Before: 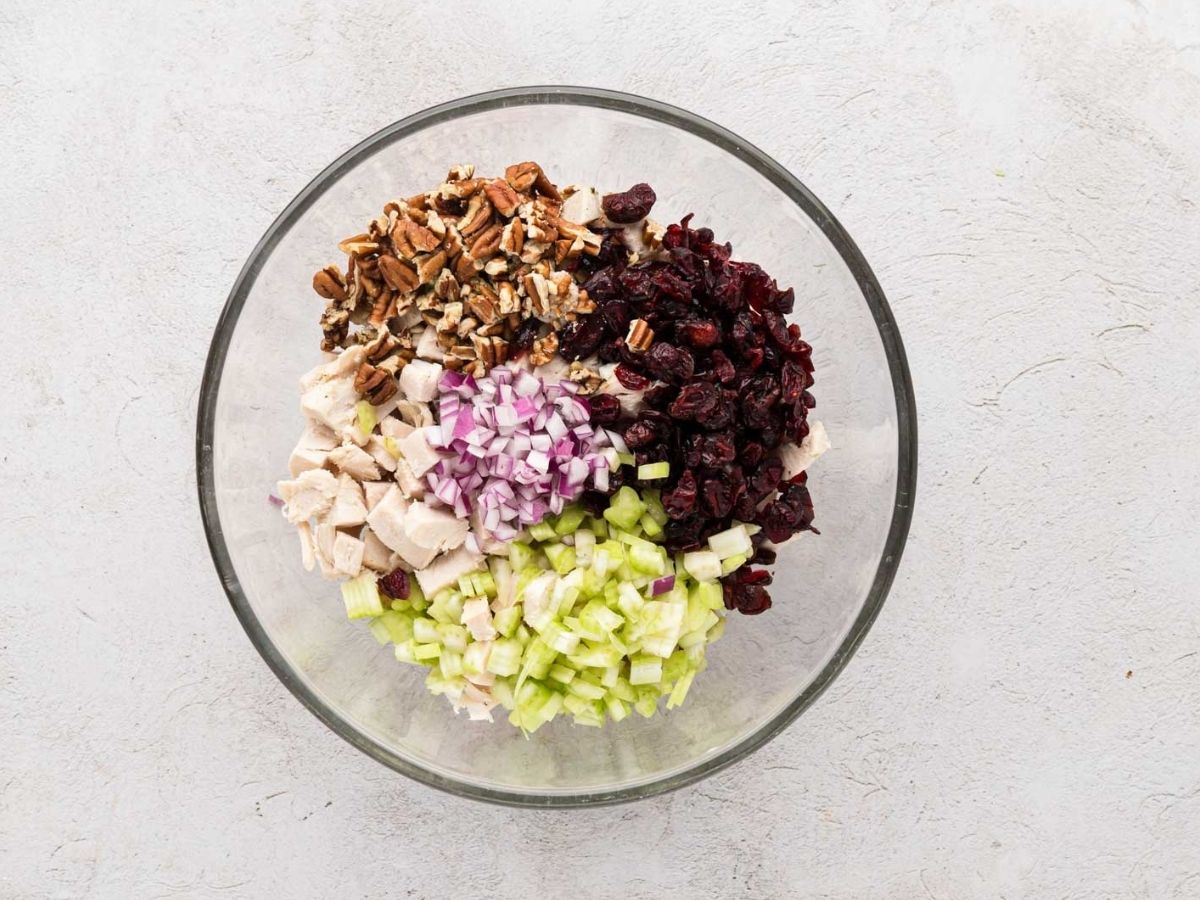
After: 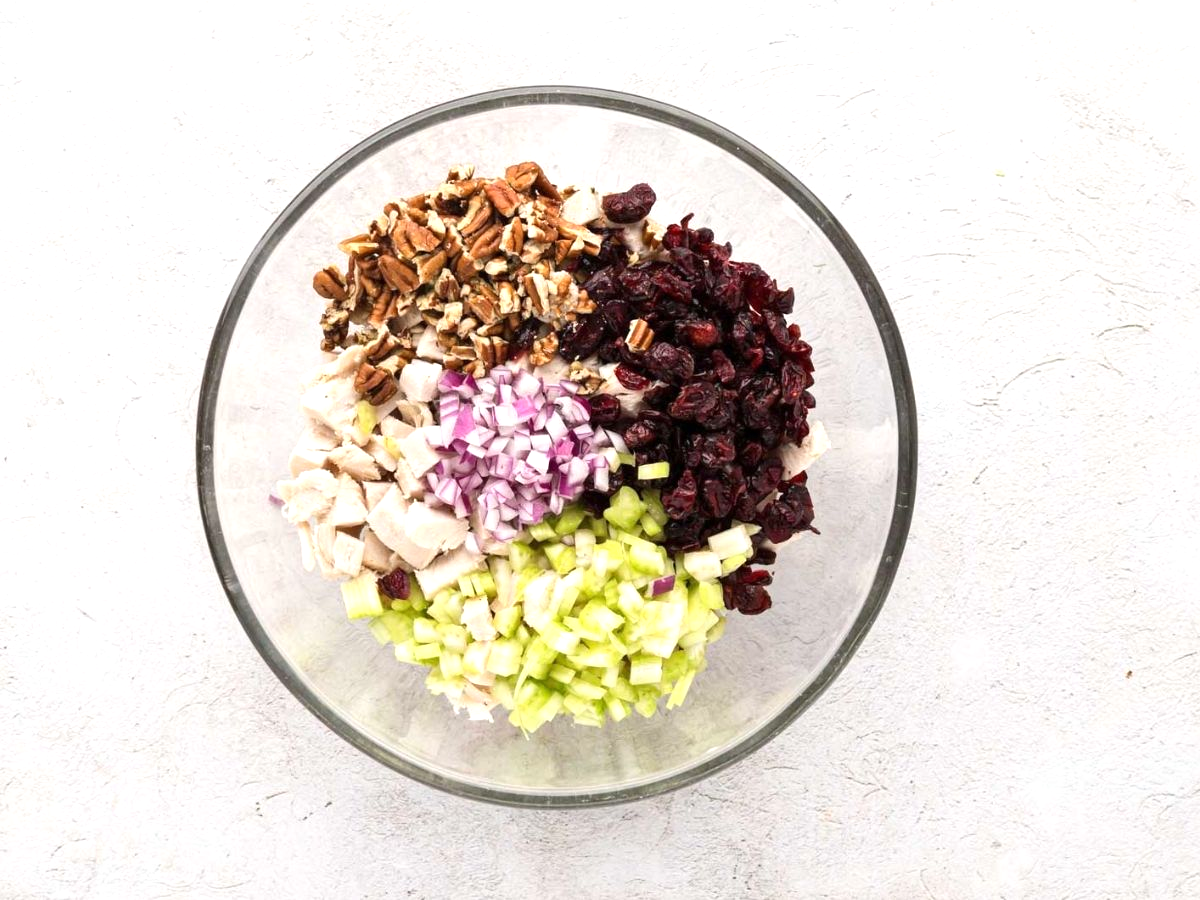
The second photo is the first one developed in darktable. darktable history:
exposure: exposure 0.446 EV, compensate exposure bias true, compensate highlight preservation false
